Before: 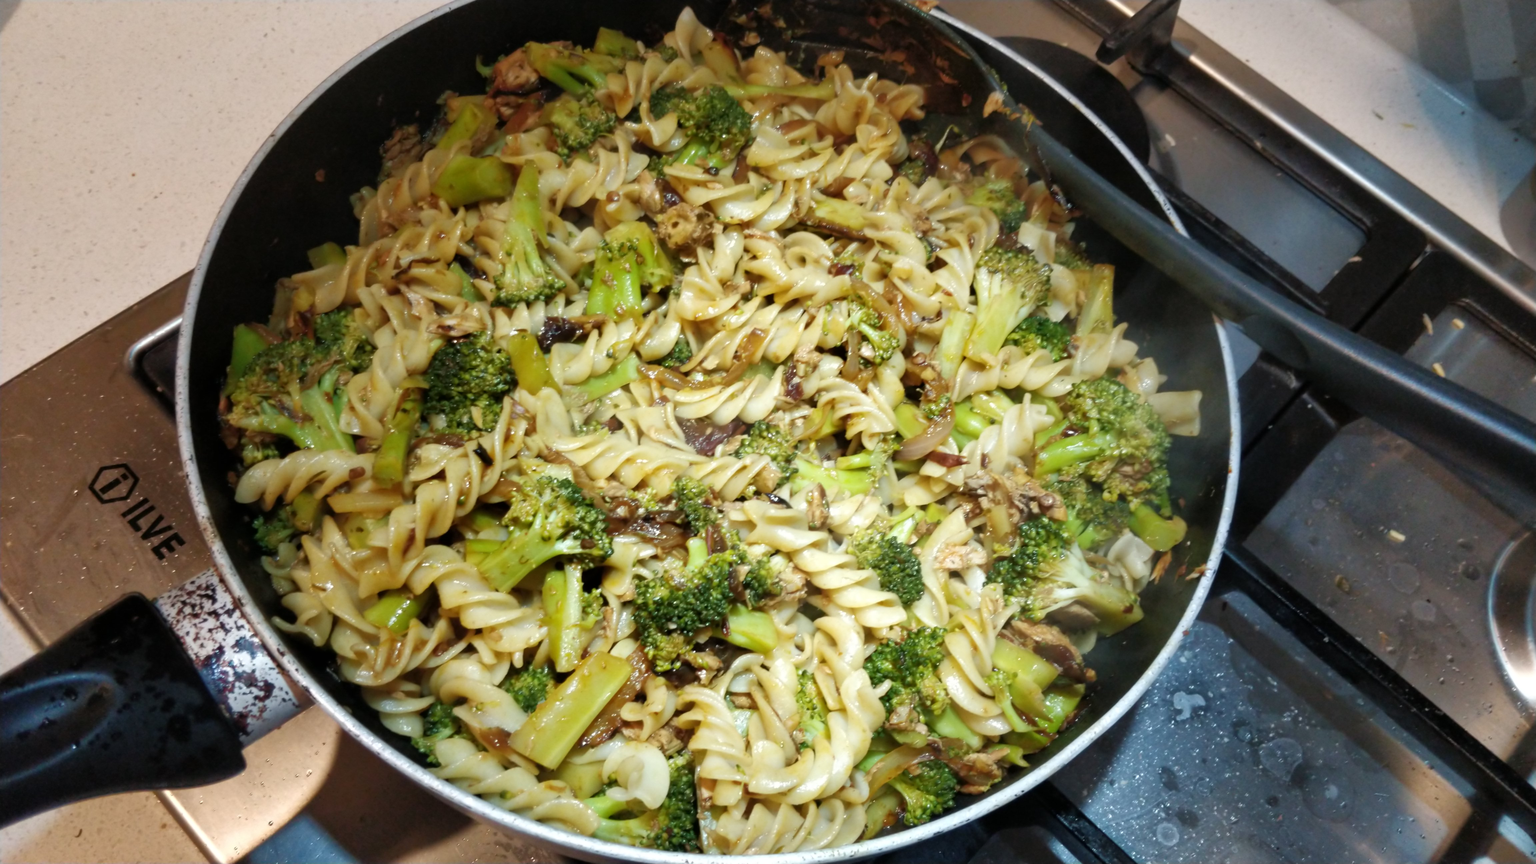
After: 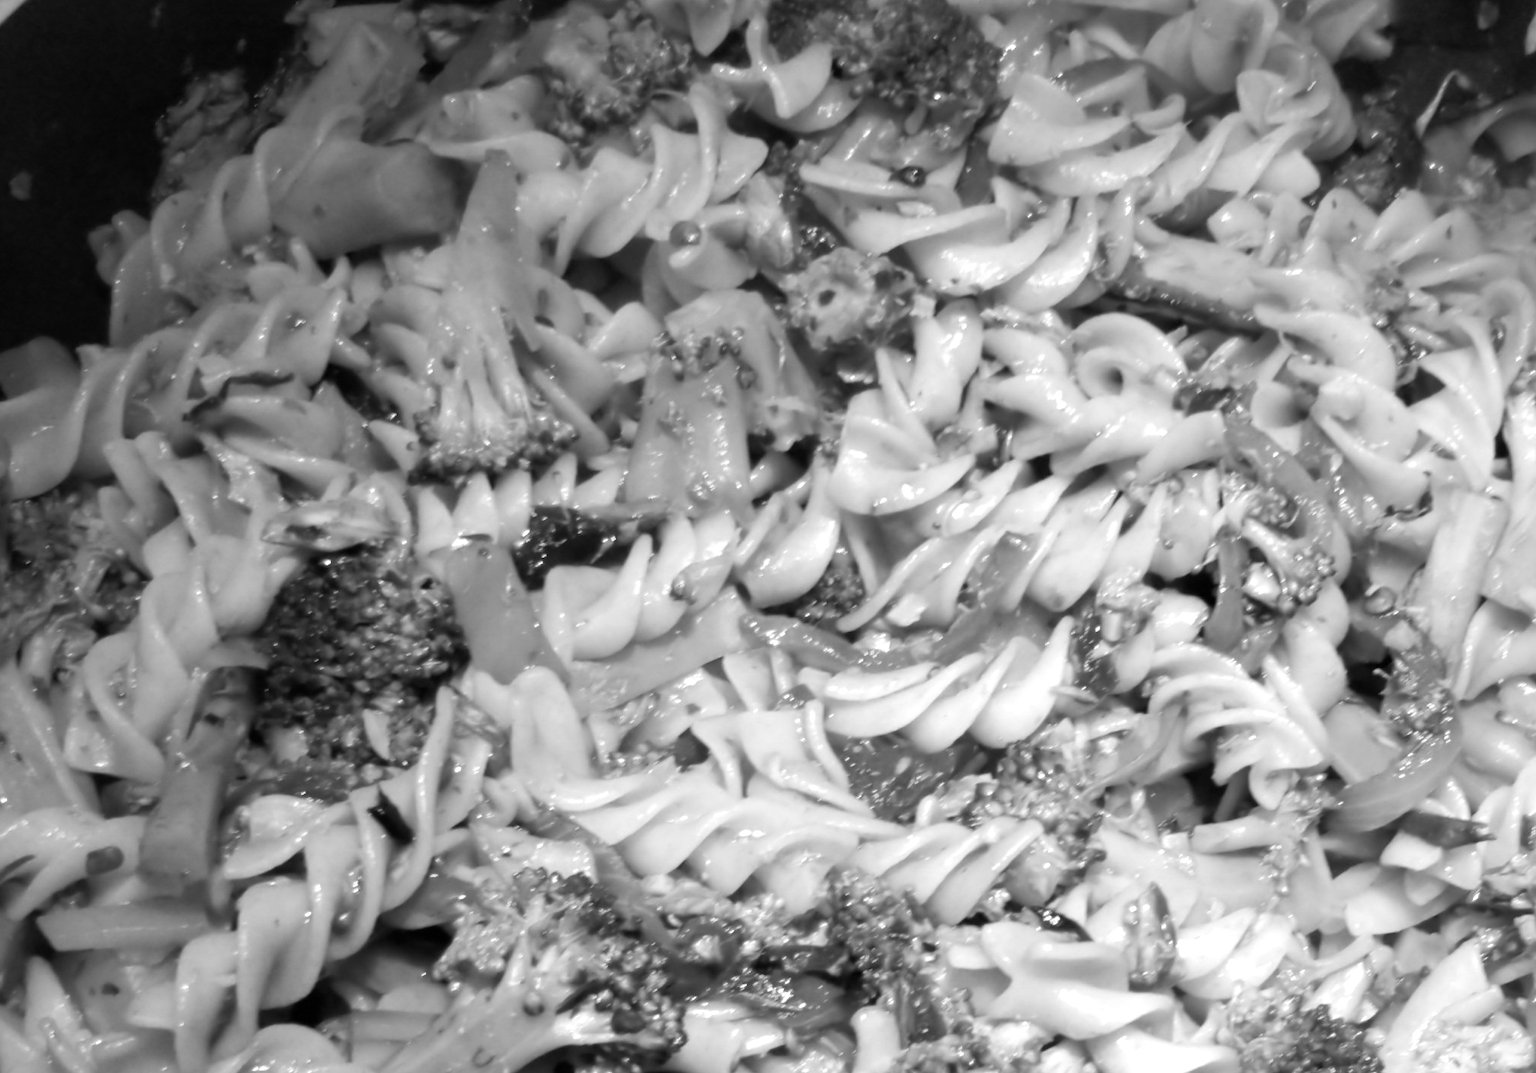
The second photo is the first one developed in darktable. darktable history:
white balance: red 1.188, blue 1.11
crop: left 20.248%, top 10.86%, right 35.675%, bottom 34.321%
monochrome: a 16.06, b 15.48, size 1
